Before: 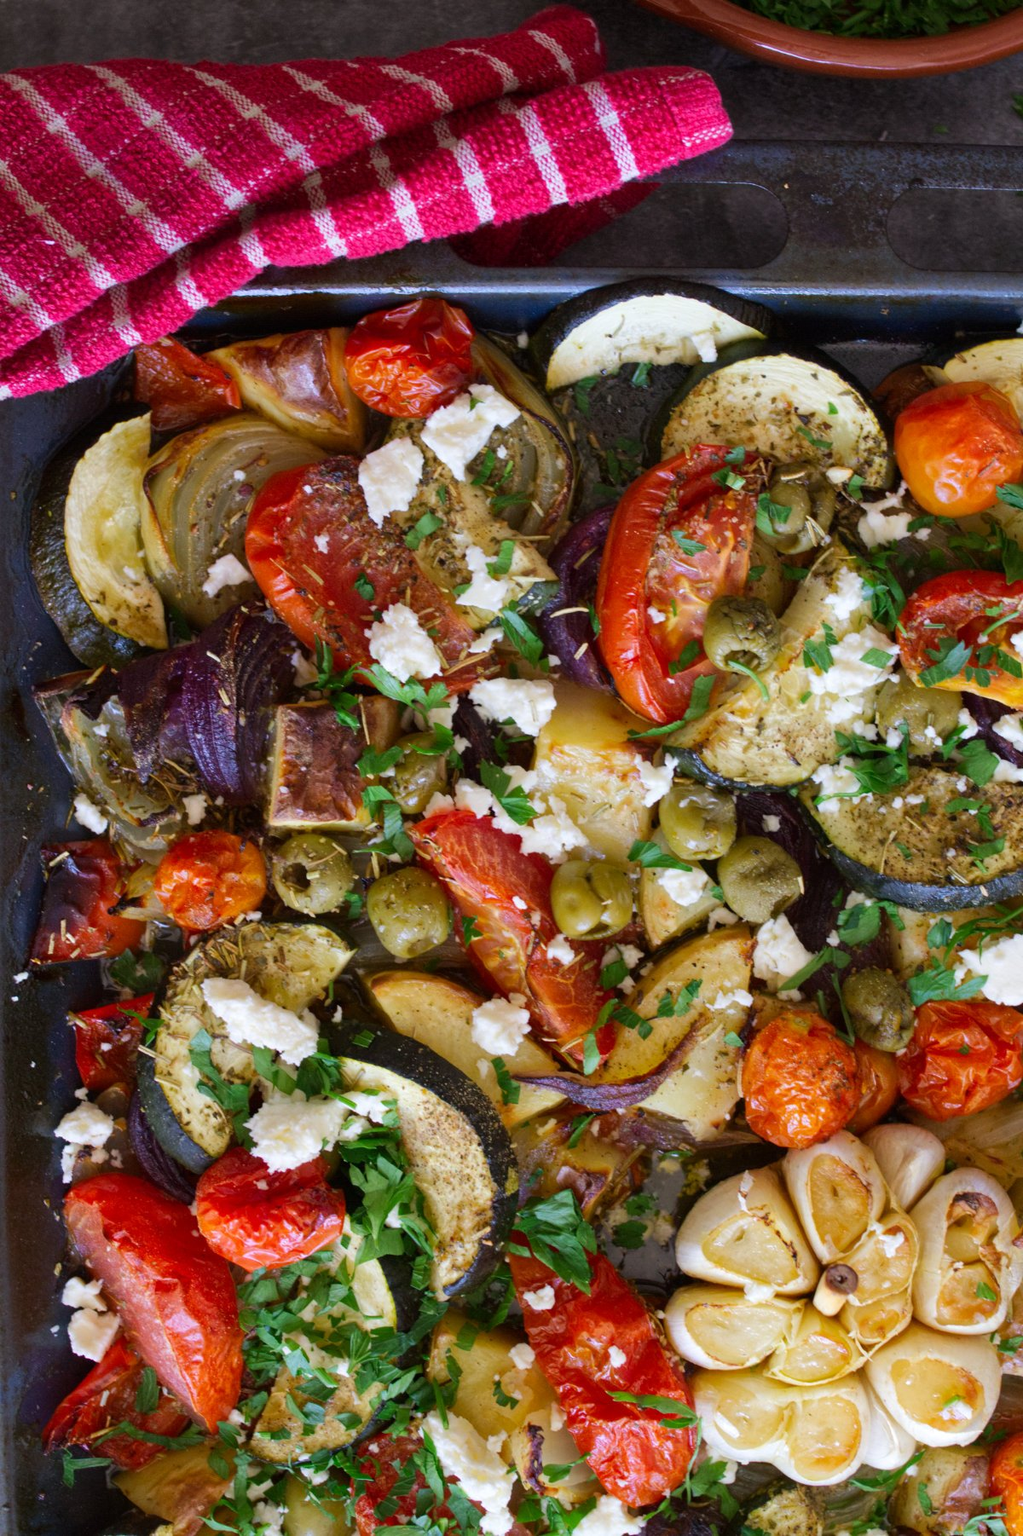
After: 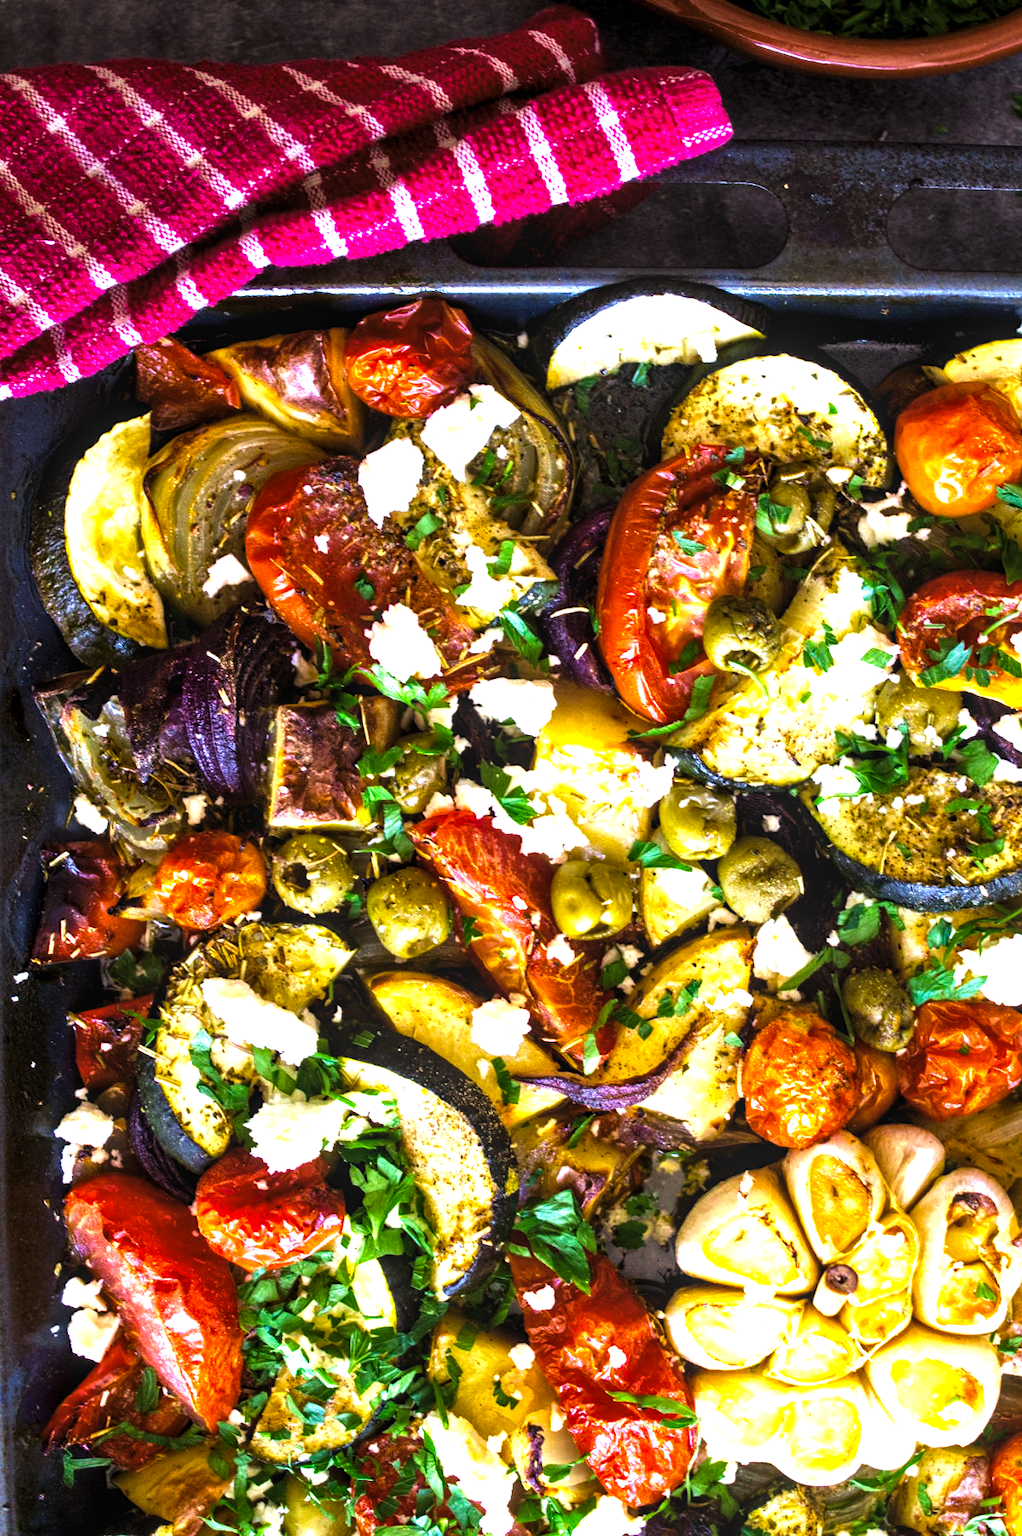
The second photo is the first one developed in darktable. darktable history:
color balance rgb: perceptual saturation grading › global saturation 17.788%, perceptual brilliance grading › global brilliance 18.305%, global vibrance 23.907%
velvia: on, module defaults
local contrast: on, module defaults
levels: levels [0.044, 0.475, 0.791]
